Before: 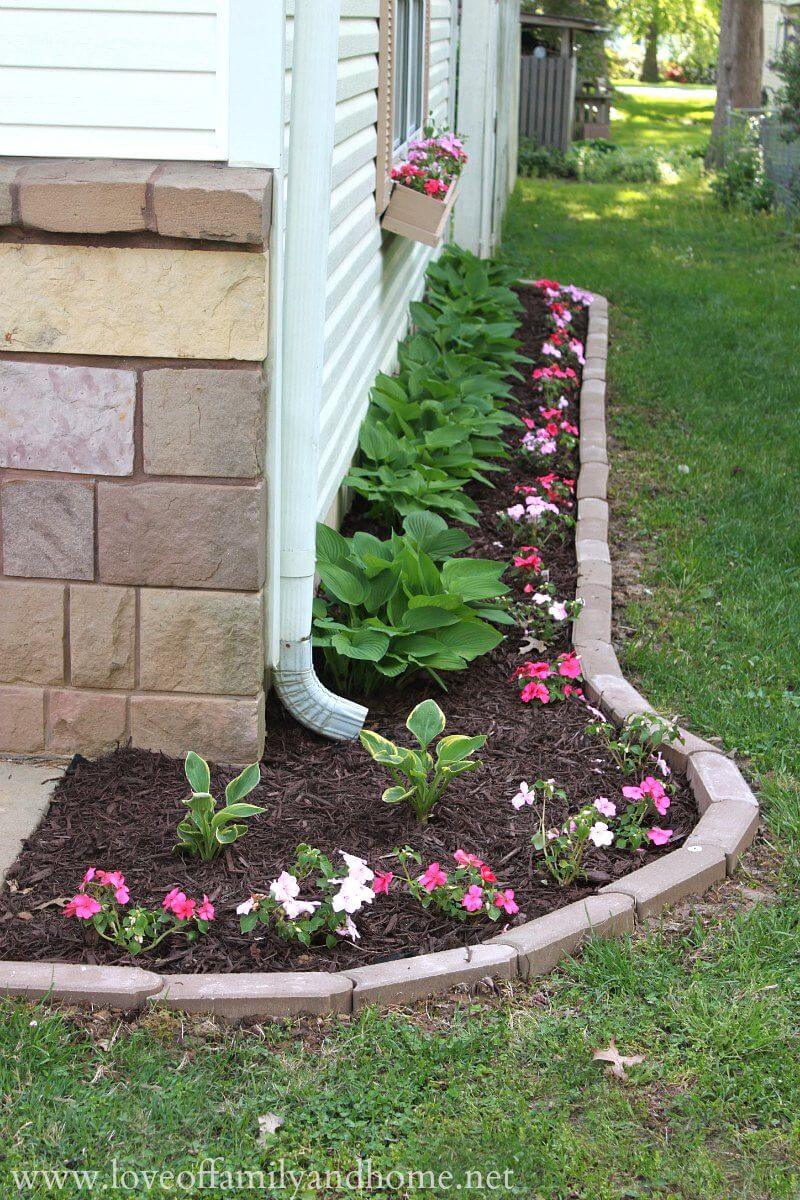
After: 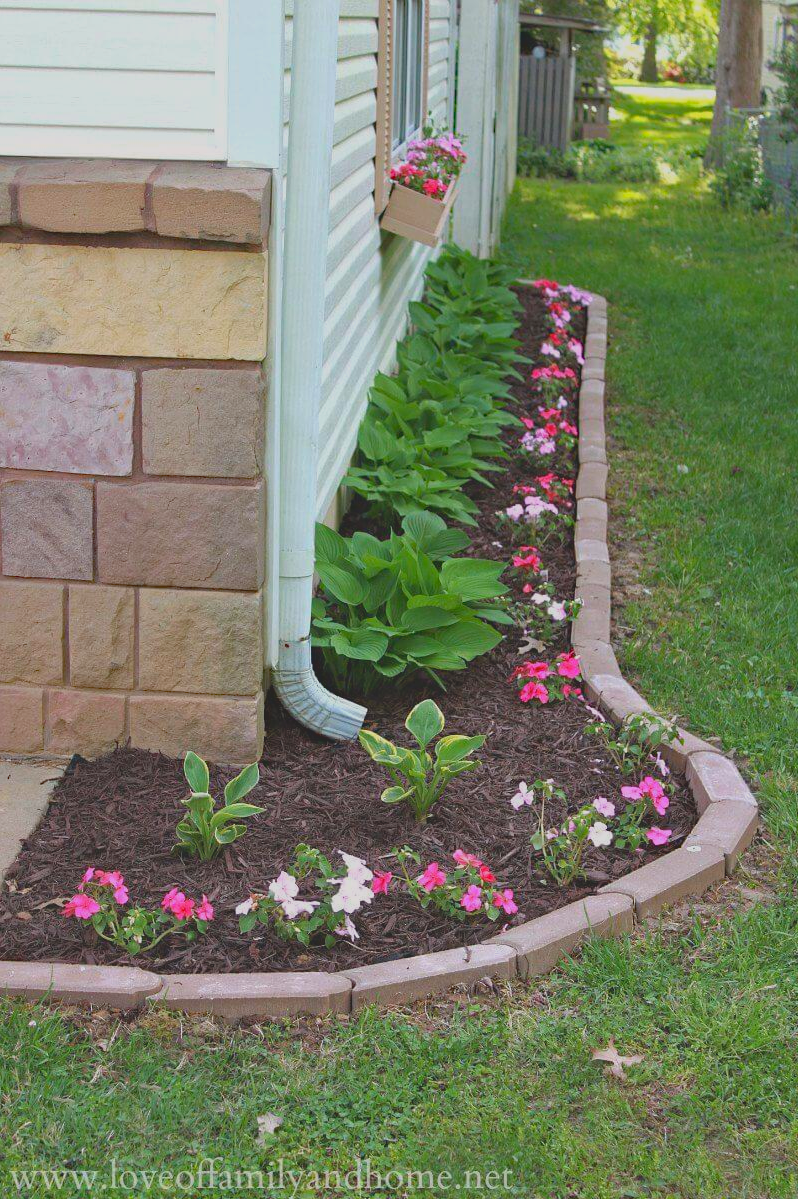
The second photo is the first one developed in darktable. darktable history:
contrast brightness saturation: contrast -0.28
haze removal: strength 0.29, distance 0.25, compatibility mode true, adaptive false
crop and rotate: left 0.126%
